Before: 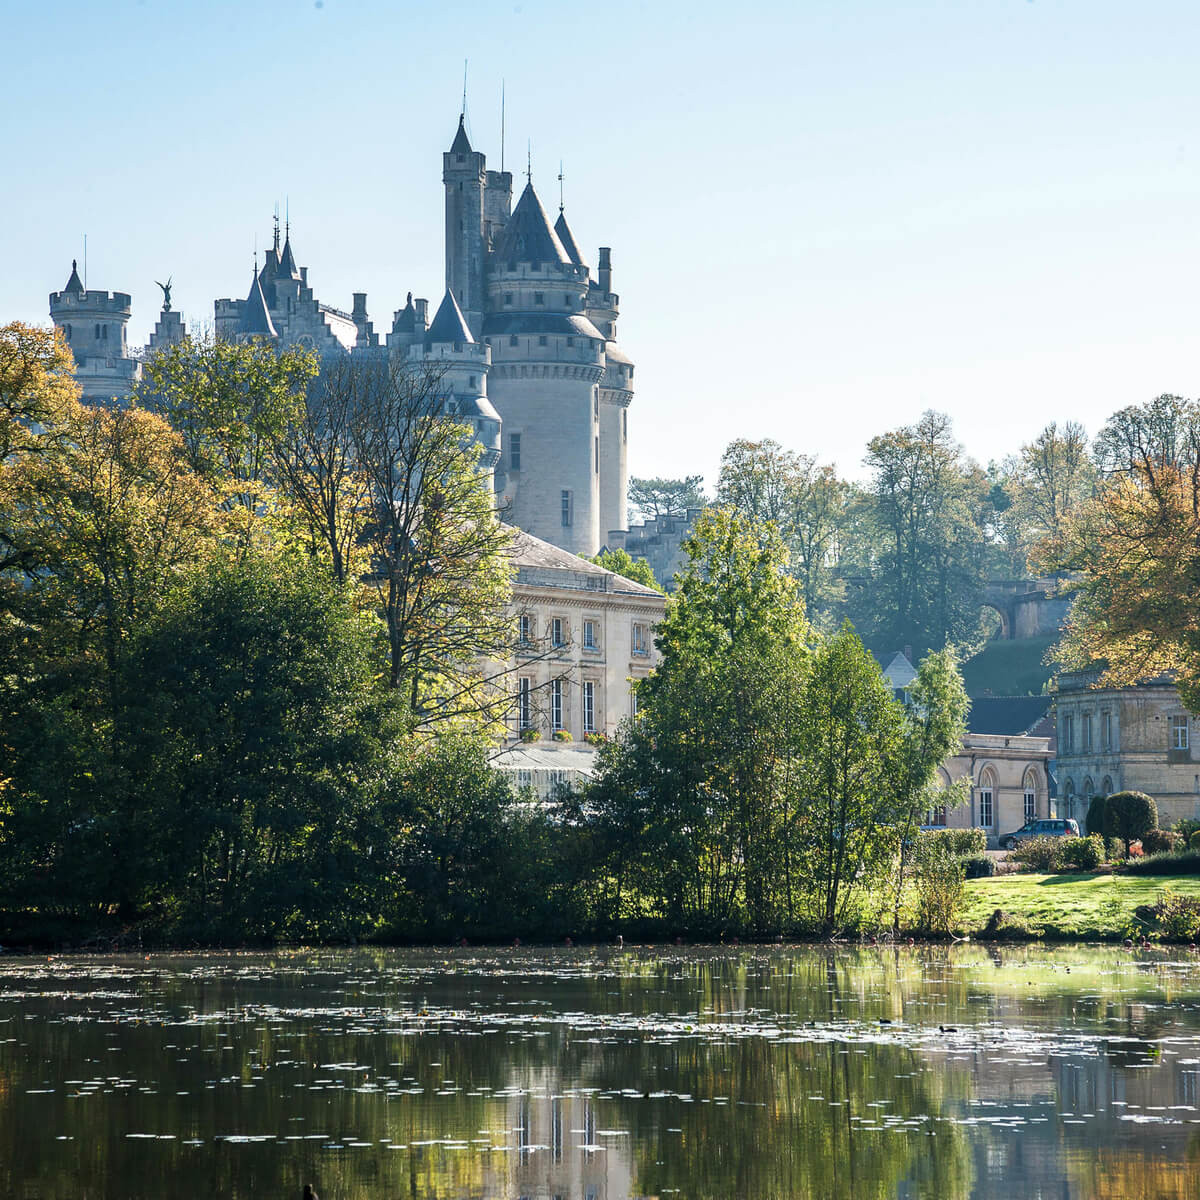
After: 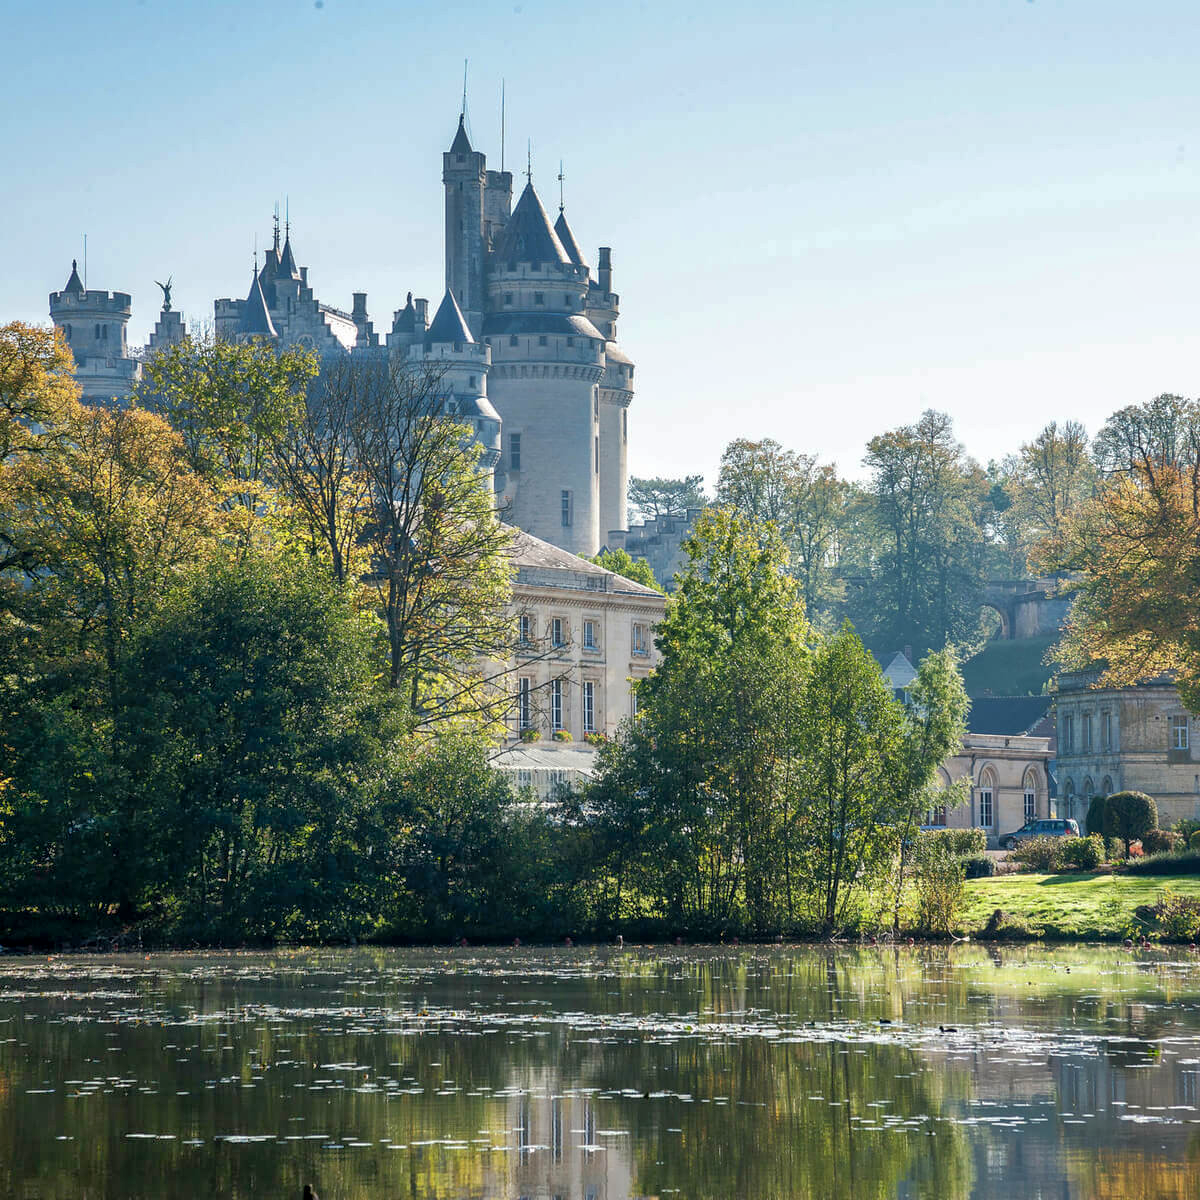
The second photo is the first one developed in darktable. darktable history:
exposure: black level correction 0.001, compensate highlight preservation false
shadows and highlights: on, module defaults
